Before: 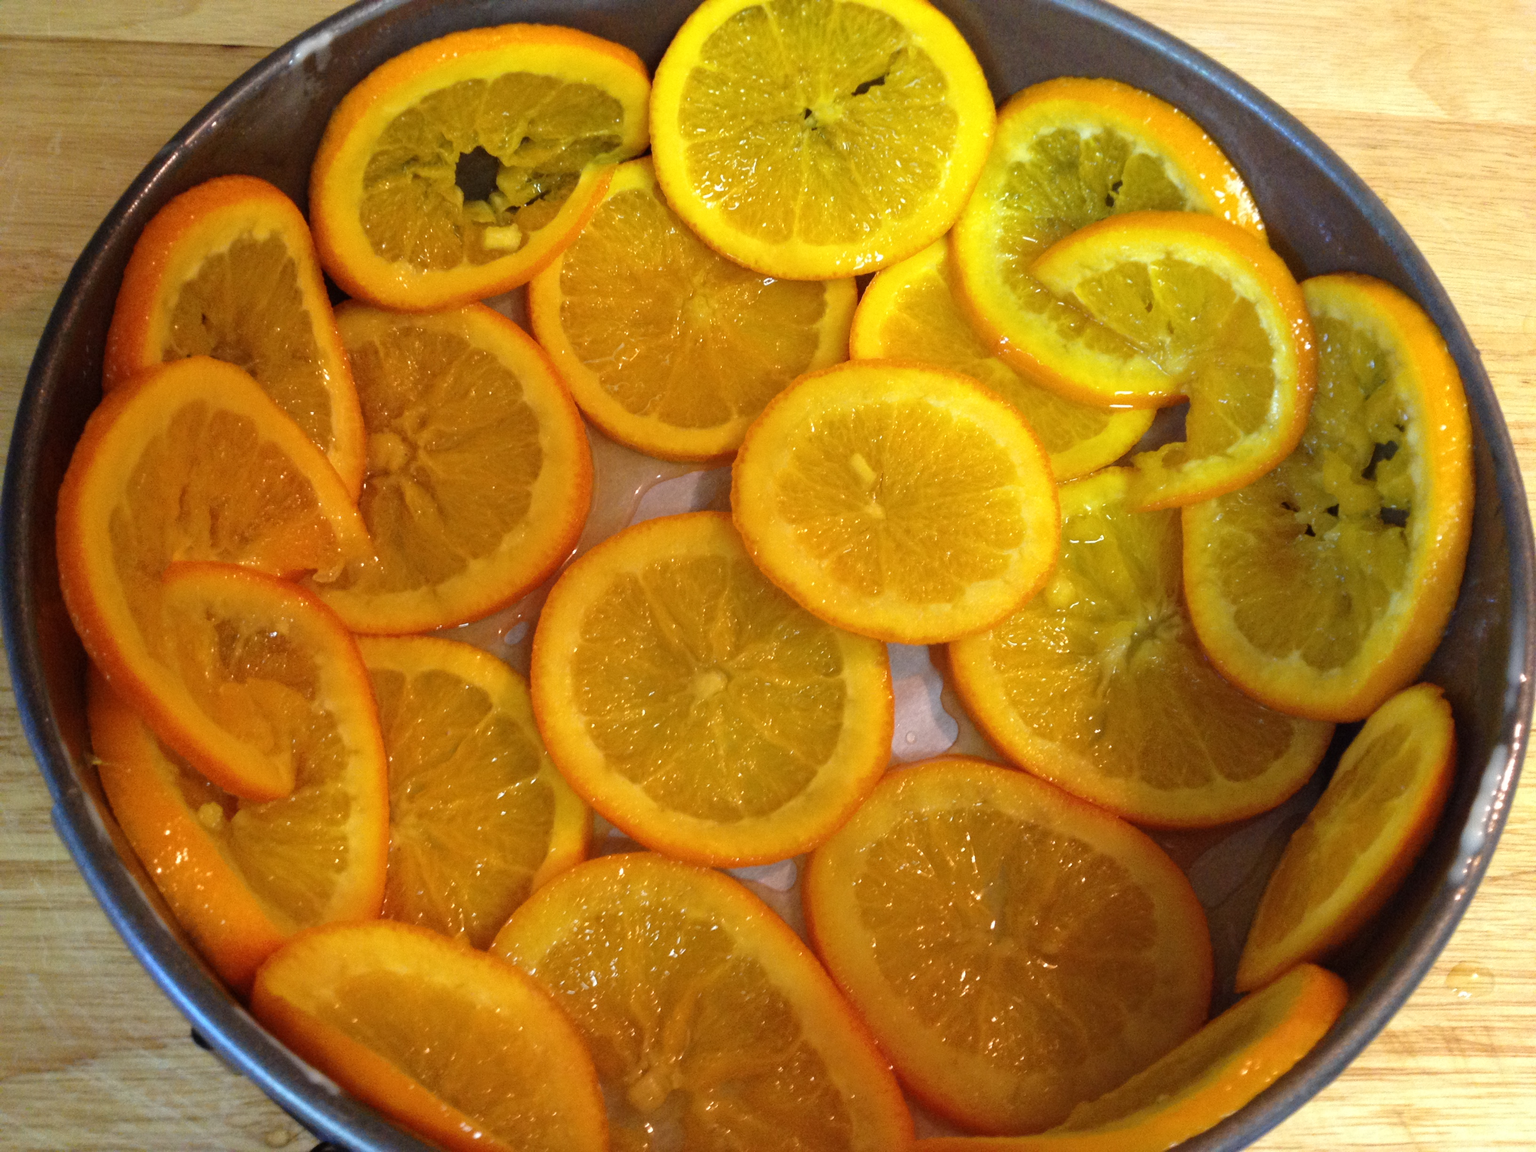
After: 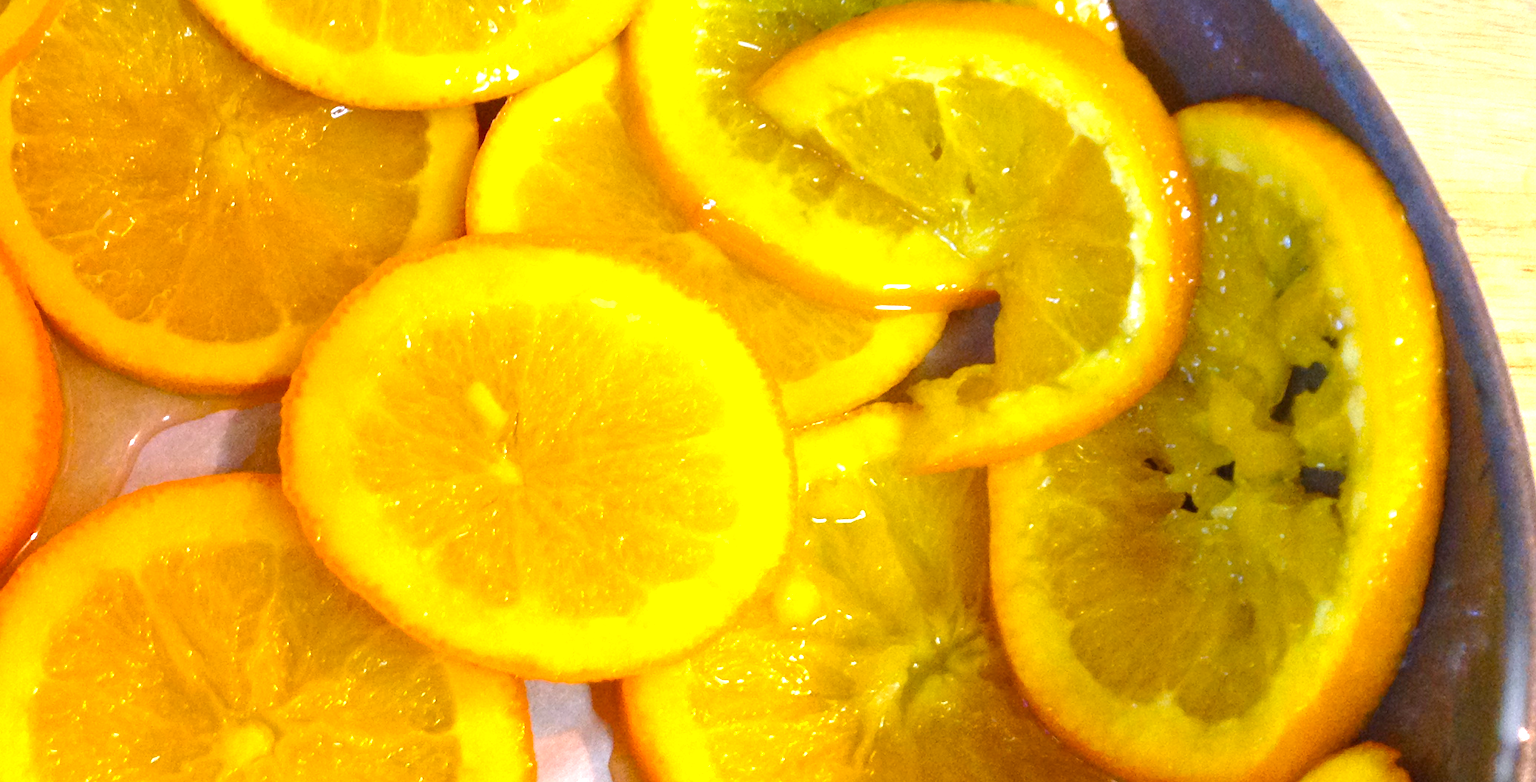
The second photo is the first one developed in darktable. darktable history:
graduated density: hue 238.83°, saturation 50%
color balance rgb: perceptual saturation grading › global saturation 25%, global vibrance 10%
exposure: black level correction 0, exposure 1.2 EV, compensate exposure bias true, compensate highlight preservation false
crop: left 36.005%, top 18.293%, right 0.31%, bottom 38.444%
